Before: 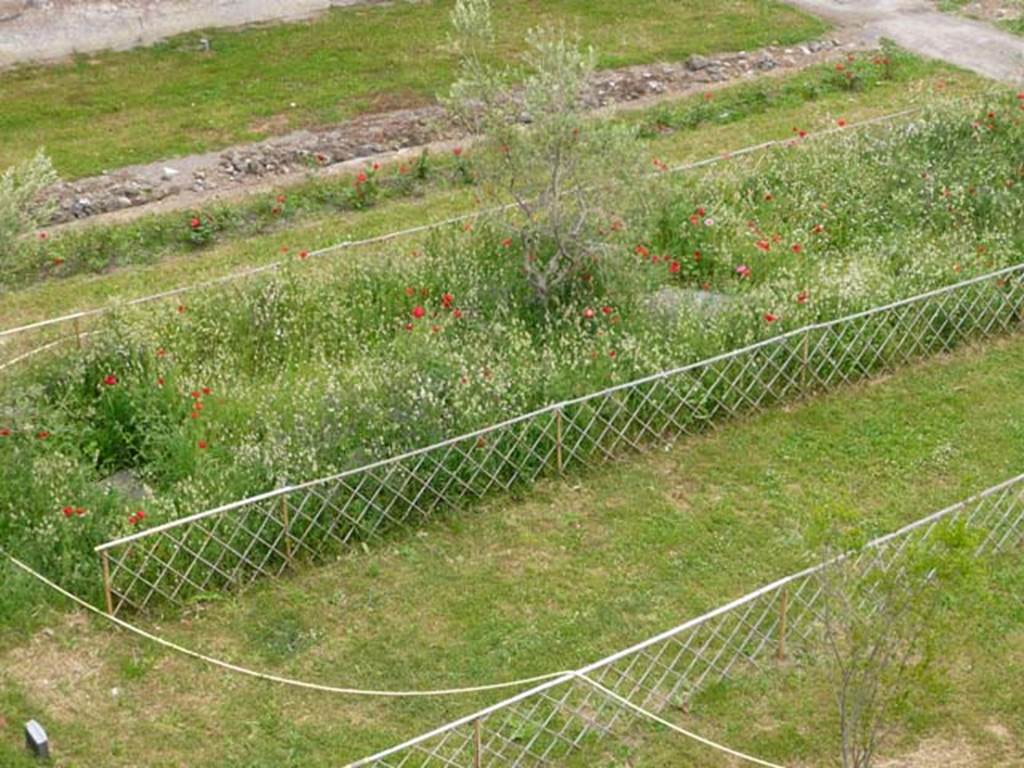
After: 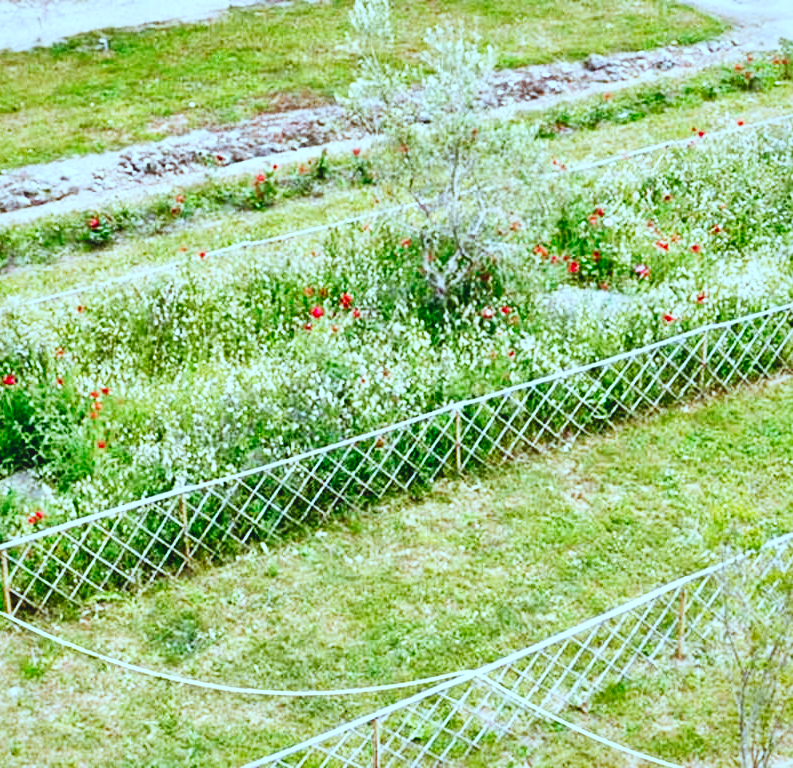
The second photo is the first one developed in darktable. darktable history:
contrast equalizer: y [[0.6 ×6], [0.55 ×6], [0 ×6], [0 ×6], [0 ×6]]
local contrast: mode bilateral grid, contrast 19, coarseness 50, detail 149%, midtone range 0.2
crop: left 9.887%, right 12.655%
exposure: exposure -0.155 EV, compensate exposure bias true, compensate highlight preservation false
base curve: curves: ch0 [(0, 0.003) (0.001, 0.002) (0.006, 0.004) (0.02, 0.022) (0.048, 0.086) (0.094, 0.234) (0.162, 0.431) (0.258, 0.629) (0.385, 0.8) (0.548, 0.918) (0.751, 0.988) (1, 1)], preserve colors none
contrast brightness saturation: contrast -0.112
color correction: highlights a* -10.5, highlights b* -19.81
